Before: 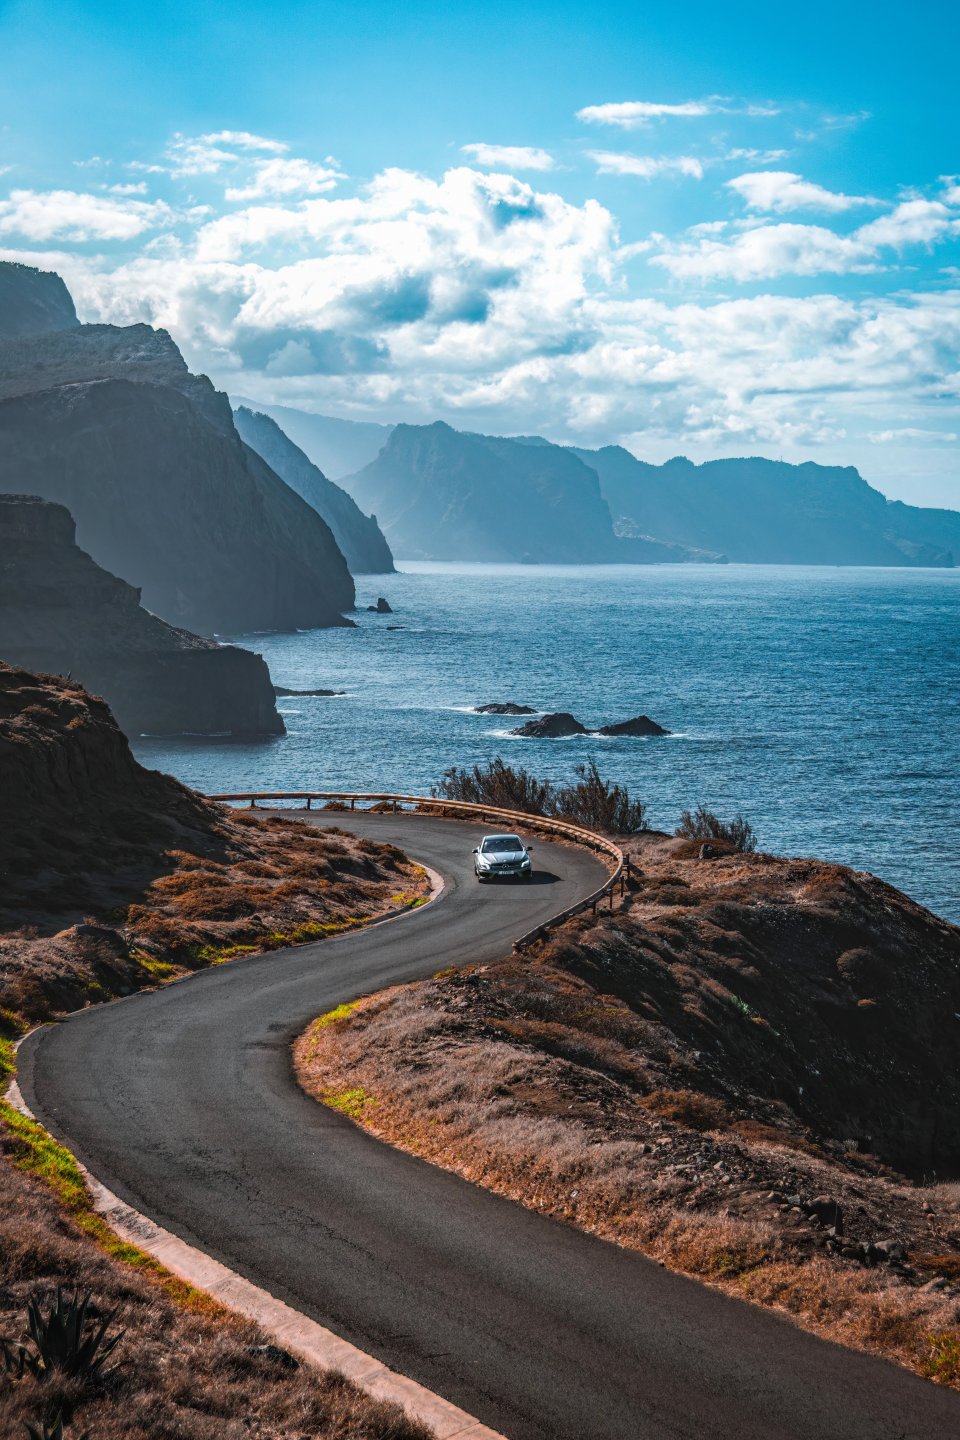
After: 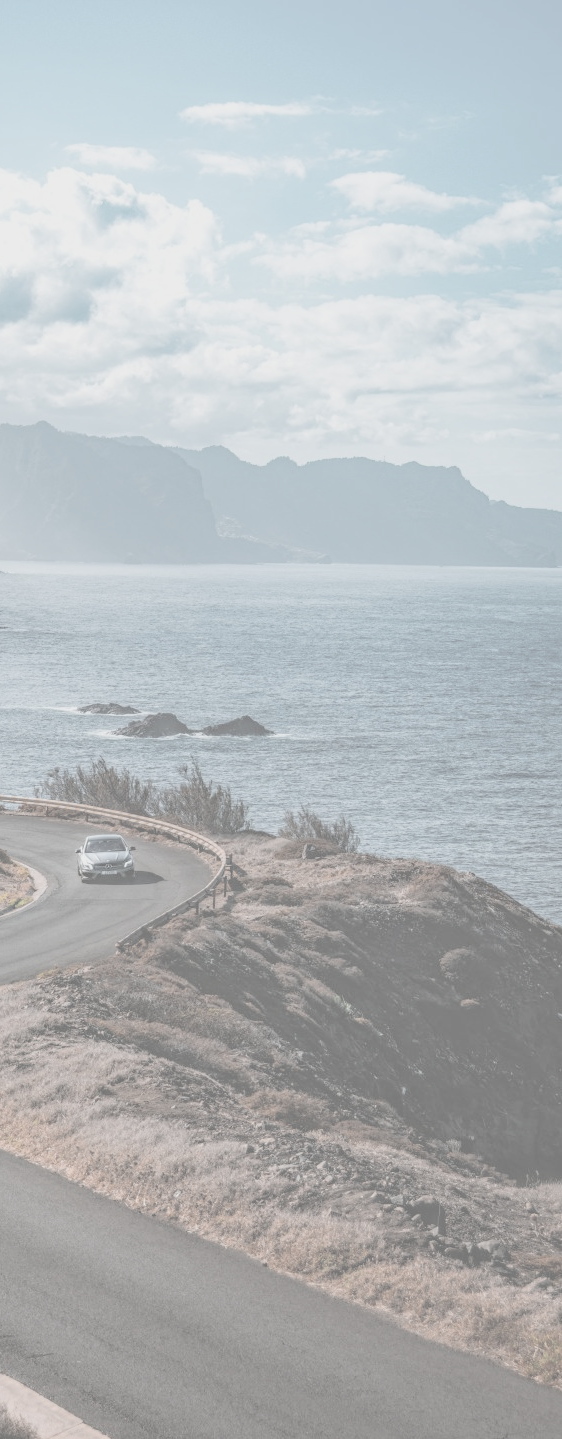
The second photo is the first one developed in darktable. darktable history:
crop: left 41.402%
contrast brightness saturation: contrast -0.32, brightness 0.75, saturation -0.78
